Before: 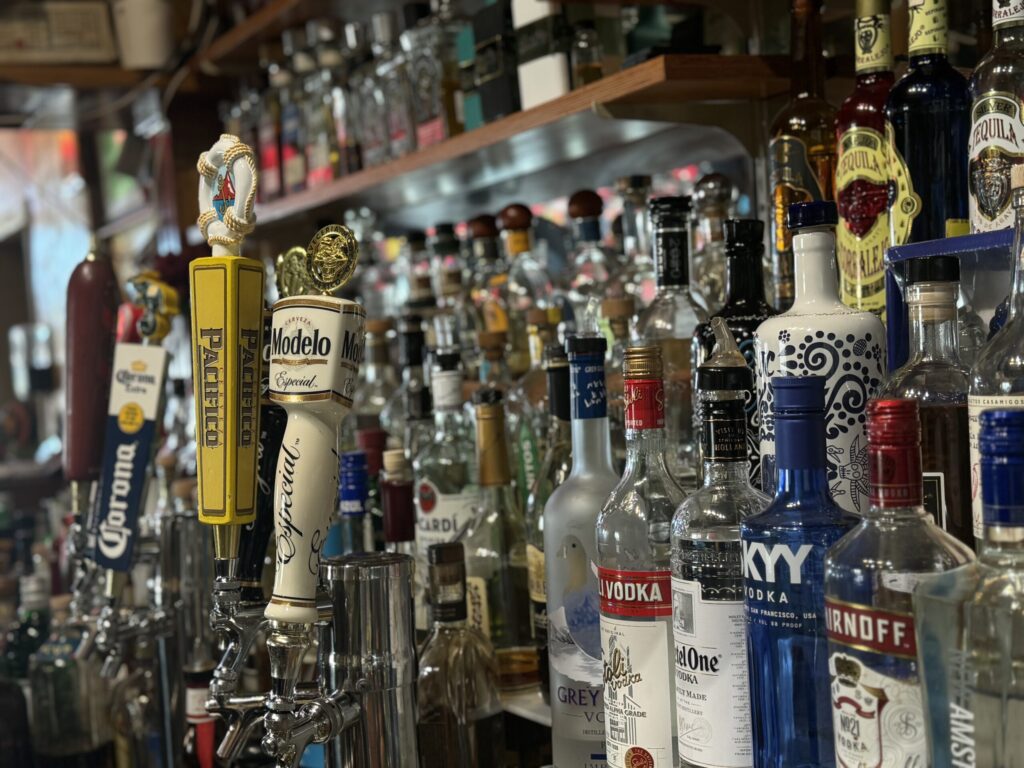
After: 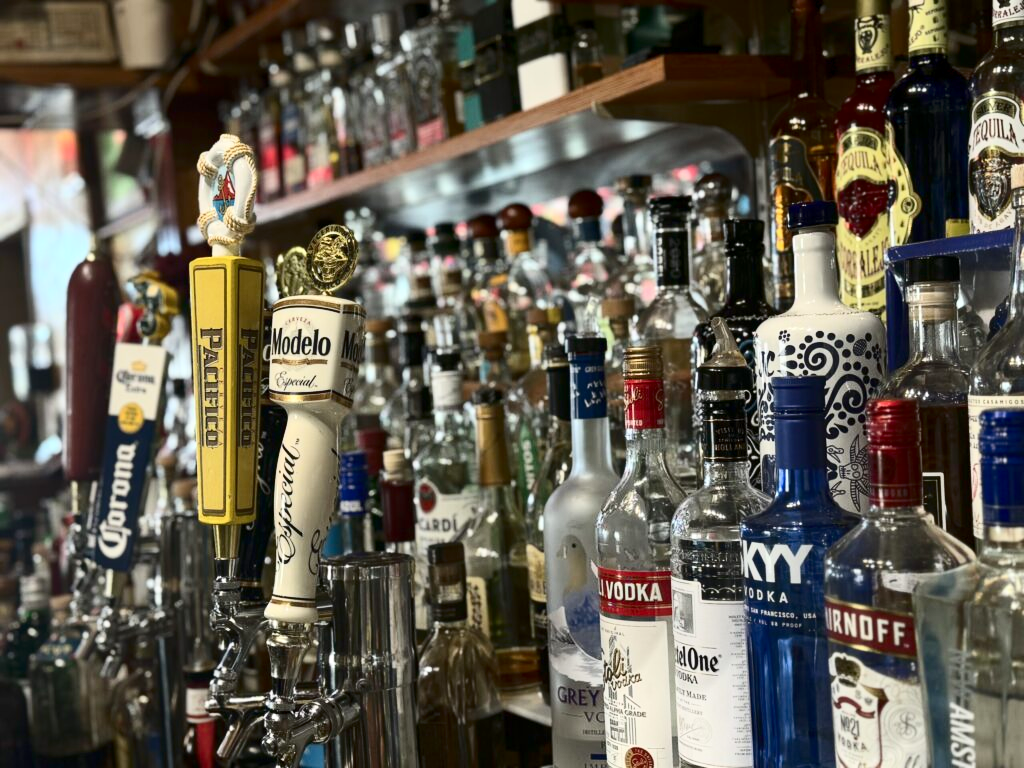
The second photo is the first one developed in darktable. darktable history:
exposure: black level correction 0.001, exposure 0.5 EV, compensate exposure bias true, compensate highlight preservation false
color balance rgb: perceptual saturation grading › global saturation -0.31%, global vibrance -8%, contrast -13%, saturation formula JzAzBz (2021)
contrast brightness saturation: contrast 0.28
